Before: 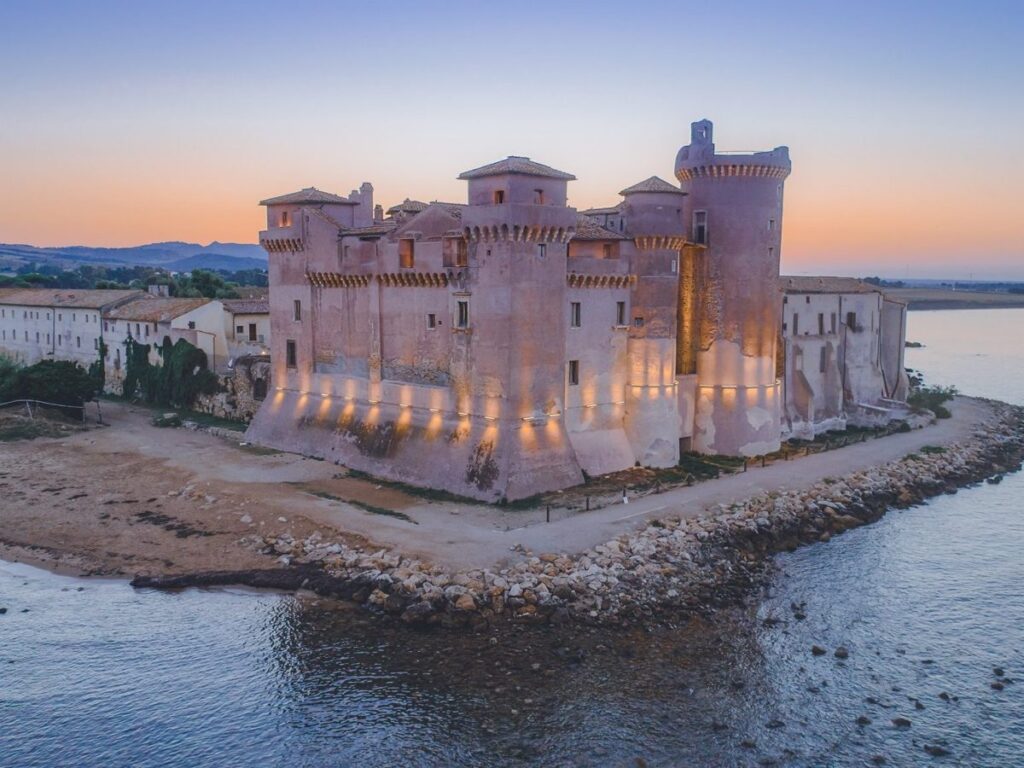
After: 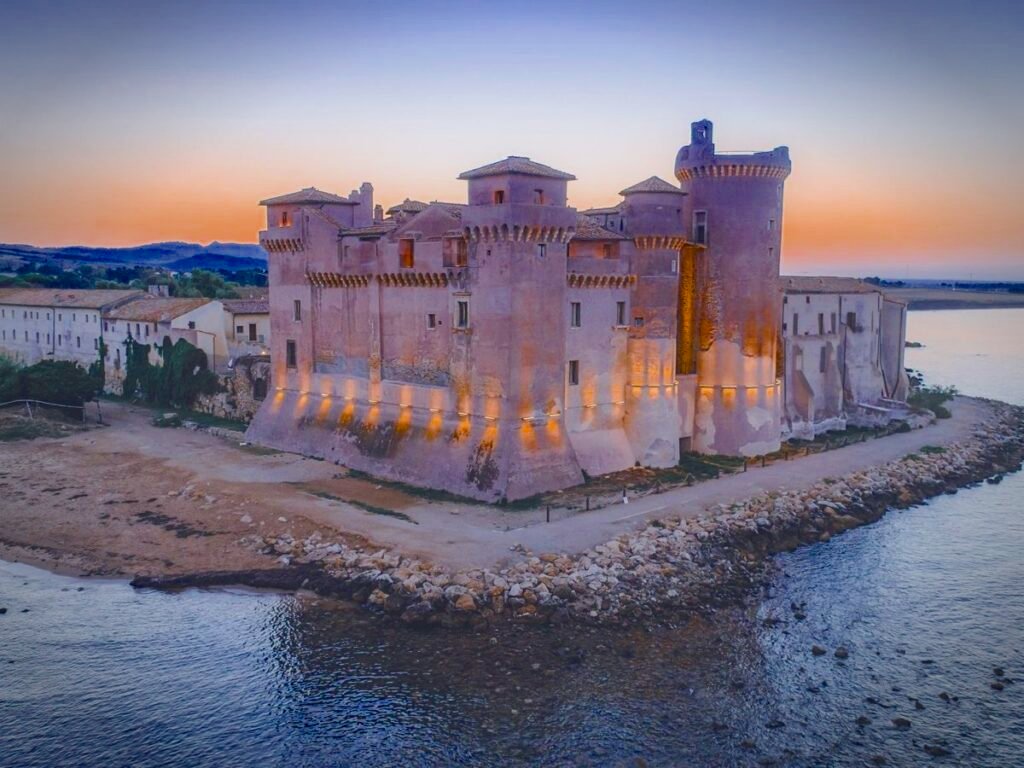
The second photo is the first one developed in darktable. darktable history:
color balance rgb: shadows lift › chroma 4.174%, shadows lift › hue 252.1°, power › chroma 0.32%, power › hue 22.93°, global offset › luminance 0.47%, global offset › hue 57.65°, perceptual saturation grading › global saturation 36.171%, saturation formula JzAzBz (2021)
vignetting: fall-off start 90.73%, fall-off radius 38.12%, brightness -0.412, saturation -0.3, width/height ratio 1.218, shape 1.29
